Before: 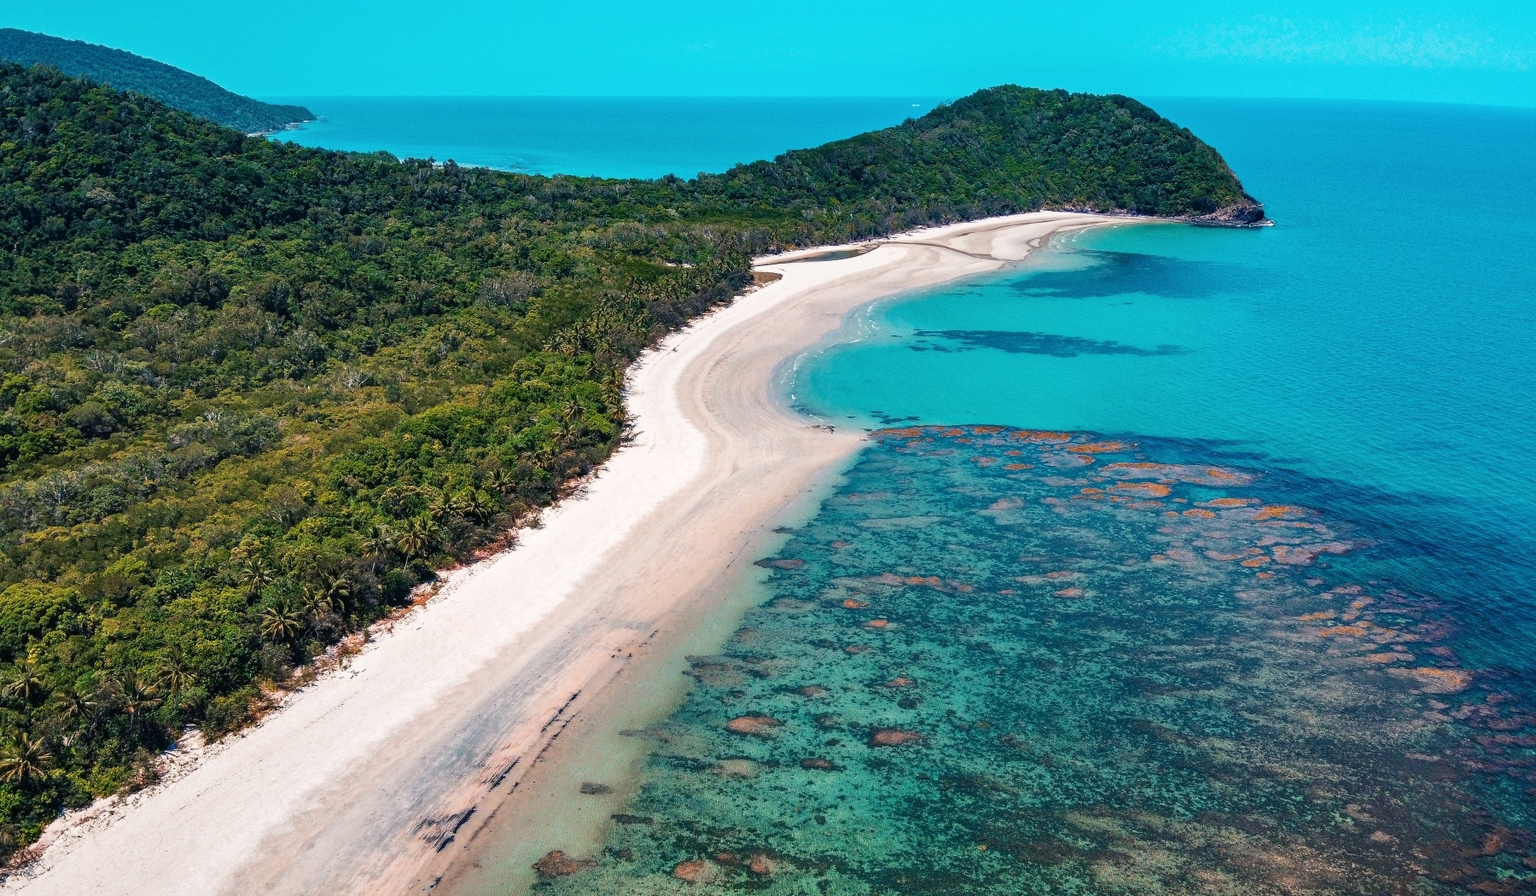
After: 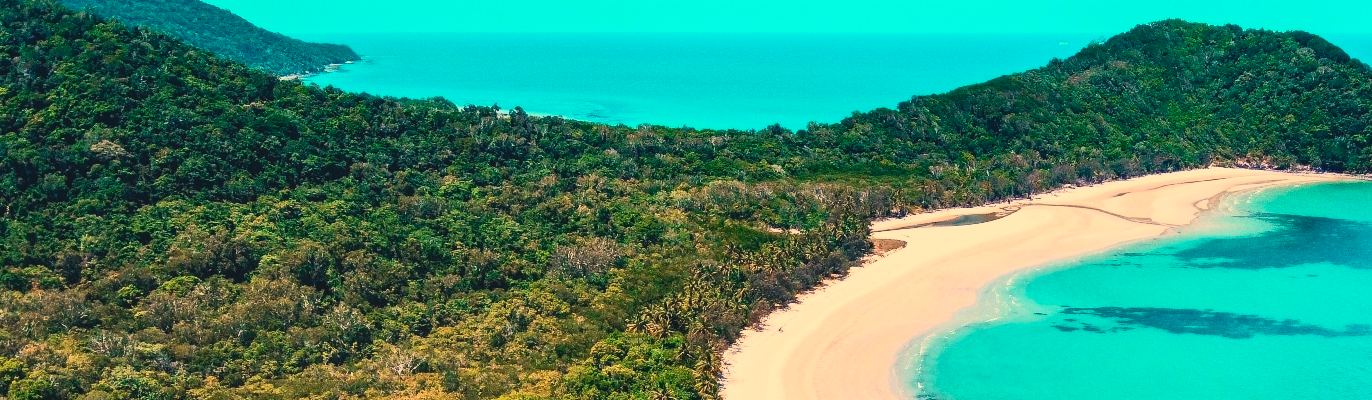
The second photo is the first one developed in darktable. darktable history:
white balance: red 1.138, green 0.996, blue 0.812
crop: left 0.579%, top 7.627%, right 23.167%, bottom 54.275%
contrast brightness saturation: contrast 0.2, brightness 0.16, saturation 0.22
tone curve: curves: ch0 [(0, 0.045) (0.155, 0.169) (0.46, 0.466) (0.751, 0.788) (1, 0.961)]; ch1 [(0, 0) (0.43, 0.408) (0.472, 0.469) (0.505, 0.503) (0.553, 0.555) (0.592, 0.581) (1, 1)]; ch2 [(0, 0) (0.505, 0.495) (0.579, 0.569) (1, 1)], color space Lab, independent channels, preserve colors none
